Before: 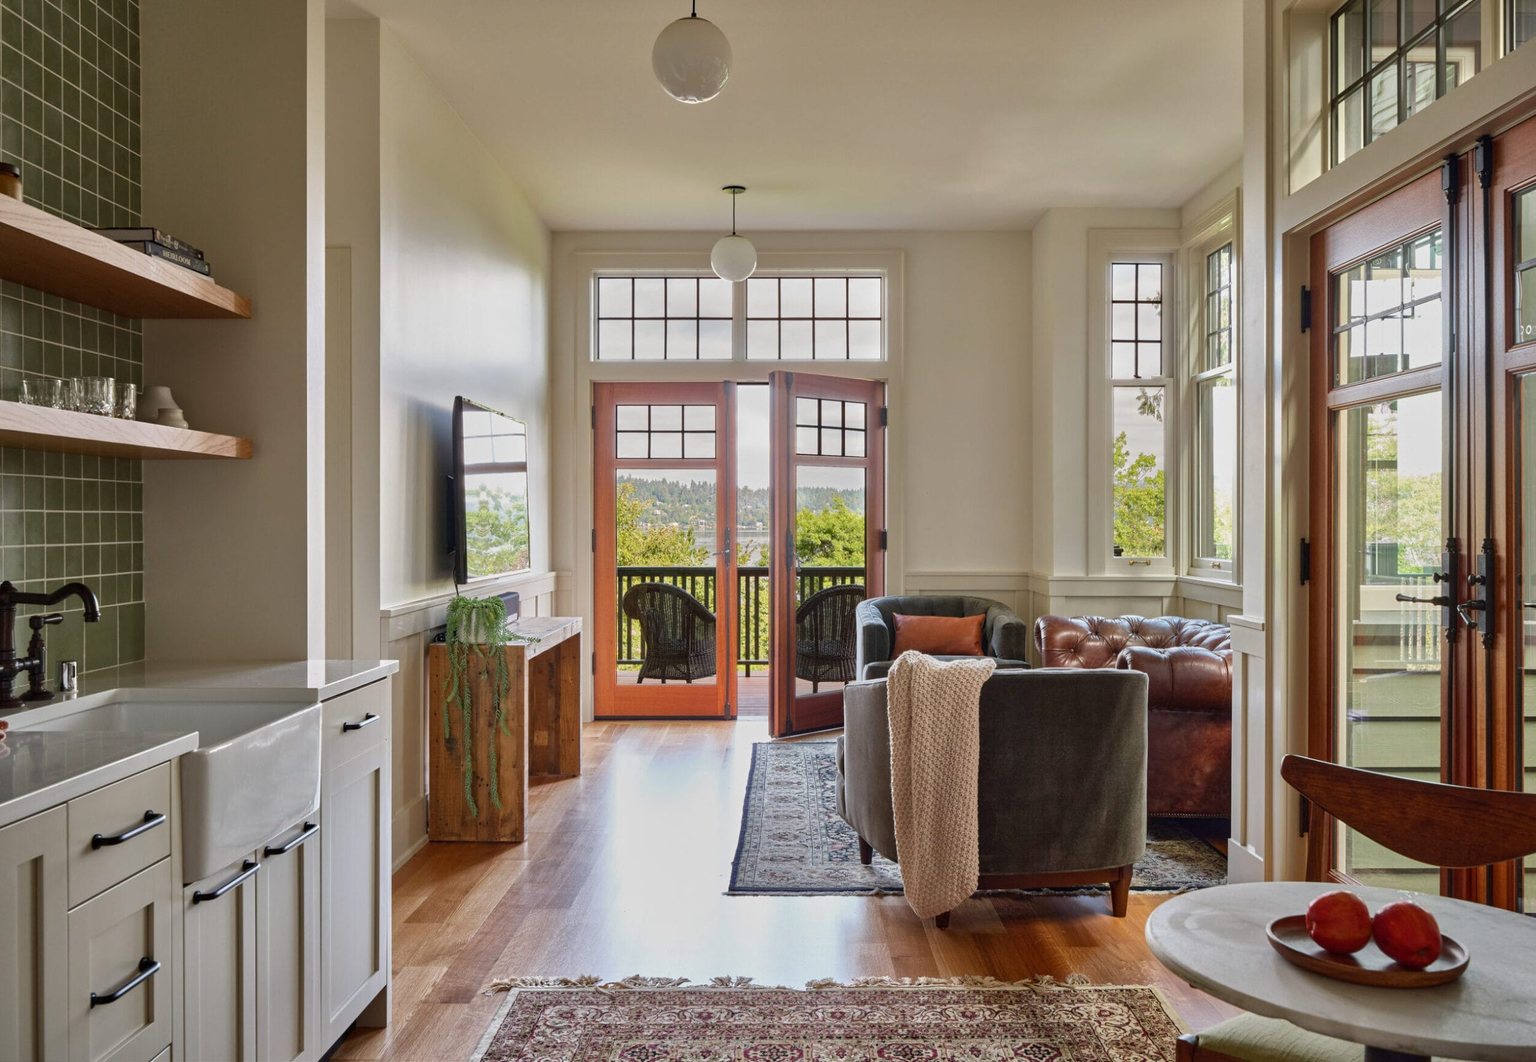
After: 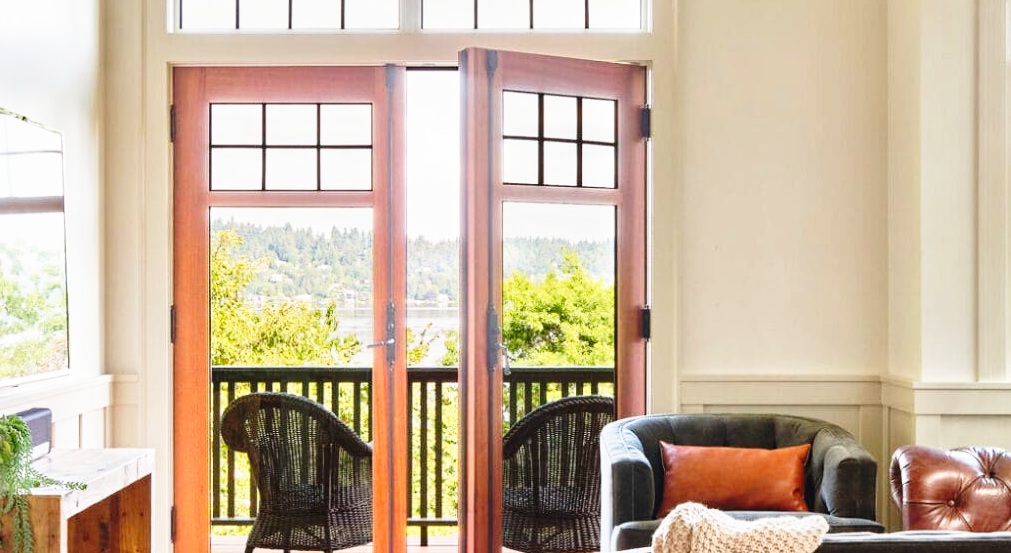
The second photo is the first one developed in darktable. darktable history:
base curve: curves: ch0 [(0, 0) (0.026, 0.03) (0.109, 0.232) (0.351, 0.748) (0.669, 0.968) (1, 1)], preserve colors none
crop: left 31.751%, top 32.172%, right 27.8%, bottom 35.83%
